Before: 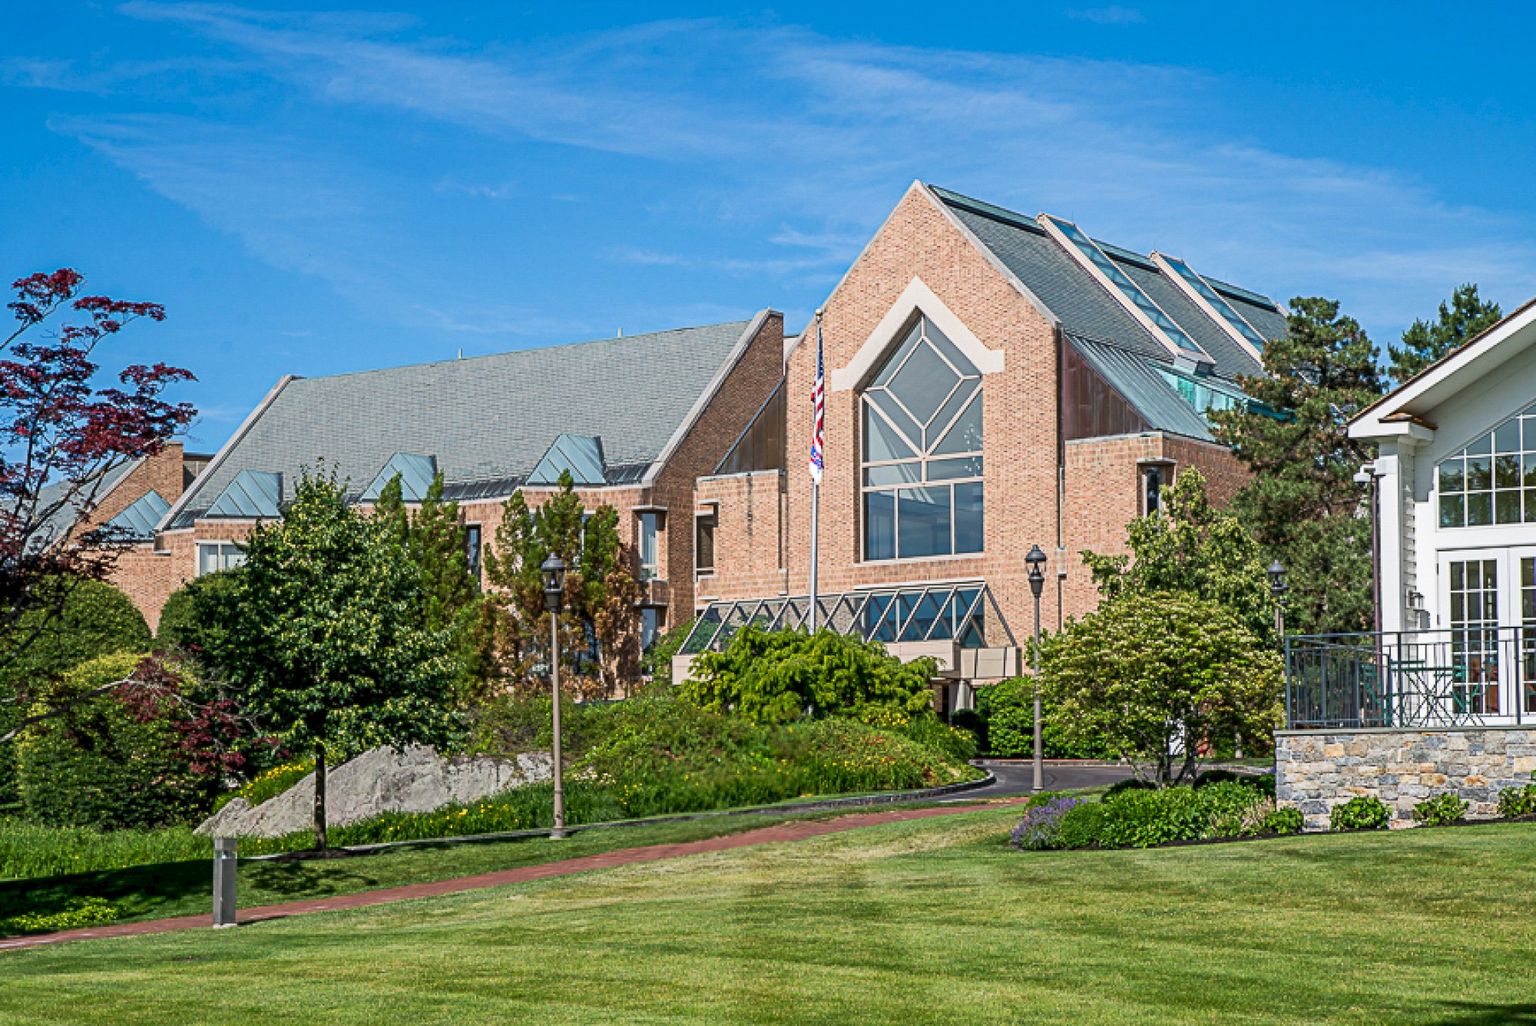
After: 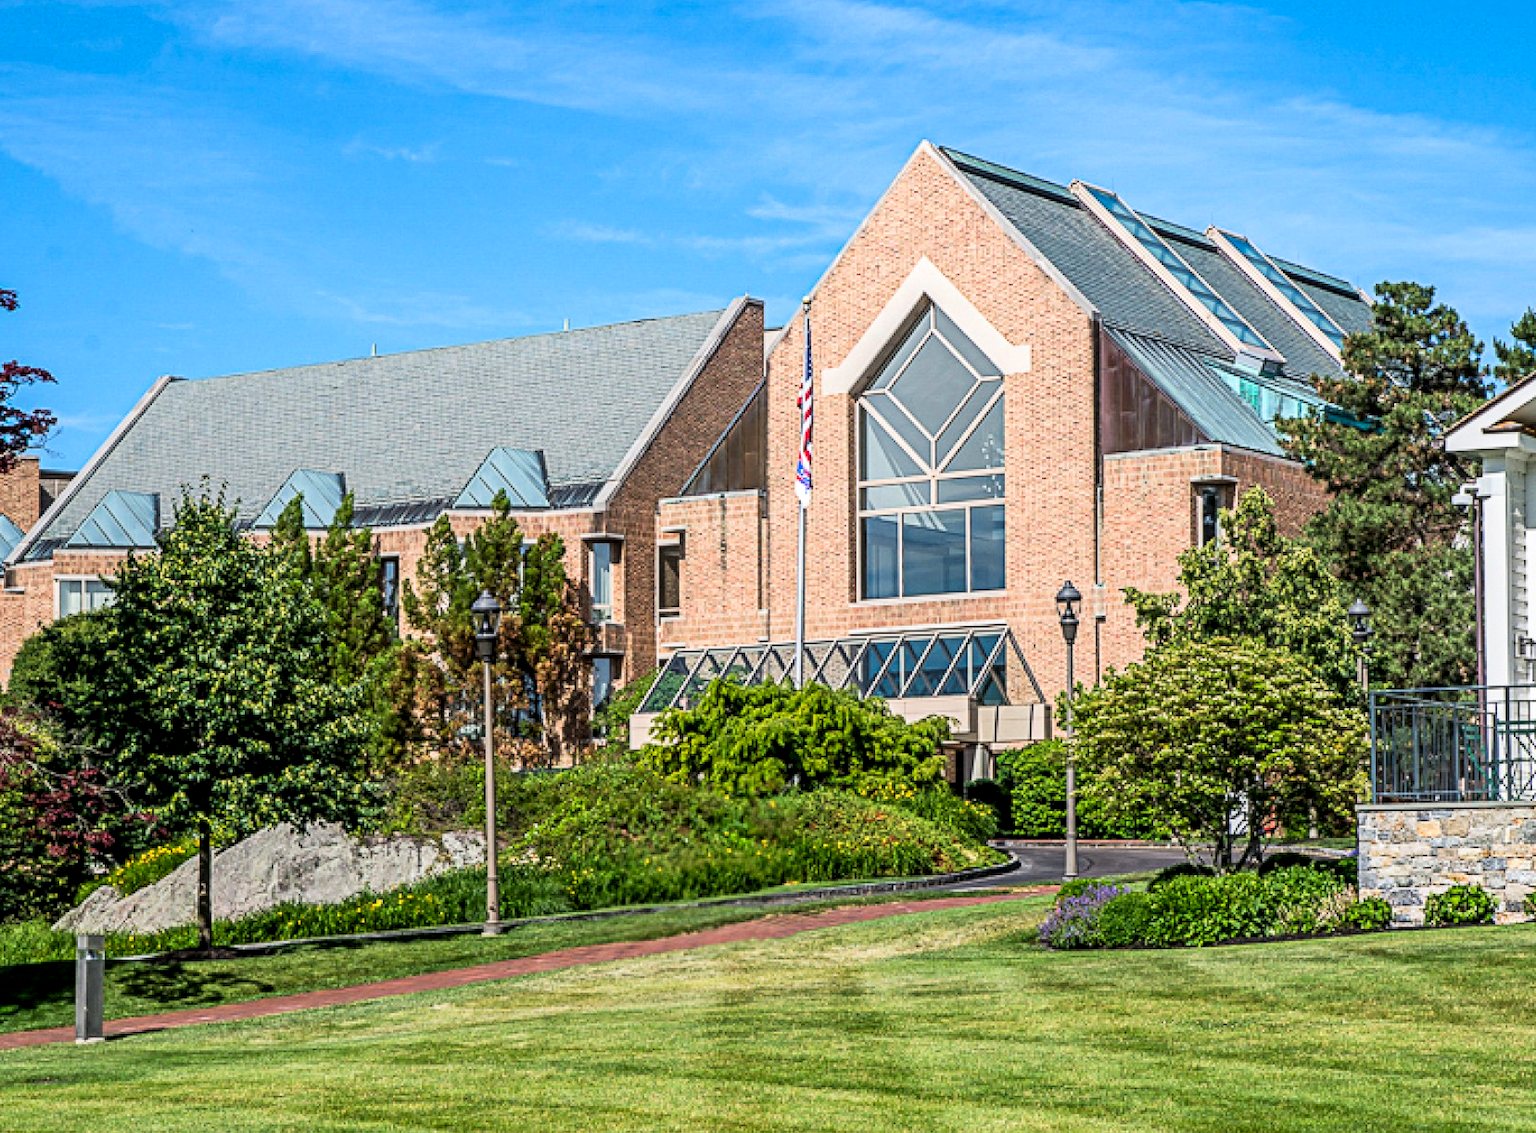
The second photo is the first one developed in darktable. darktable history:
local contrast: on, module defaults
crop: left 9.807%, top 6.259%, right 7.334%, bottom 2.177%
tone curve: curves: ch0 [(0, 0) (0.004, 0.001) (0.133, 0.112) (0.325, 0.362) (0.832, 0.893) (1, 1)], color space Lab, linked channels, preserve colors none
